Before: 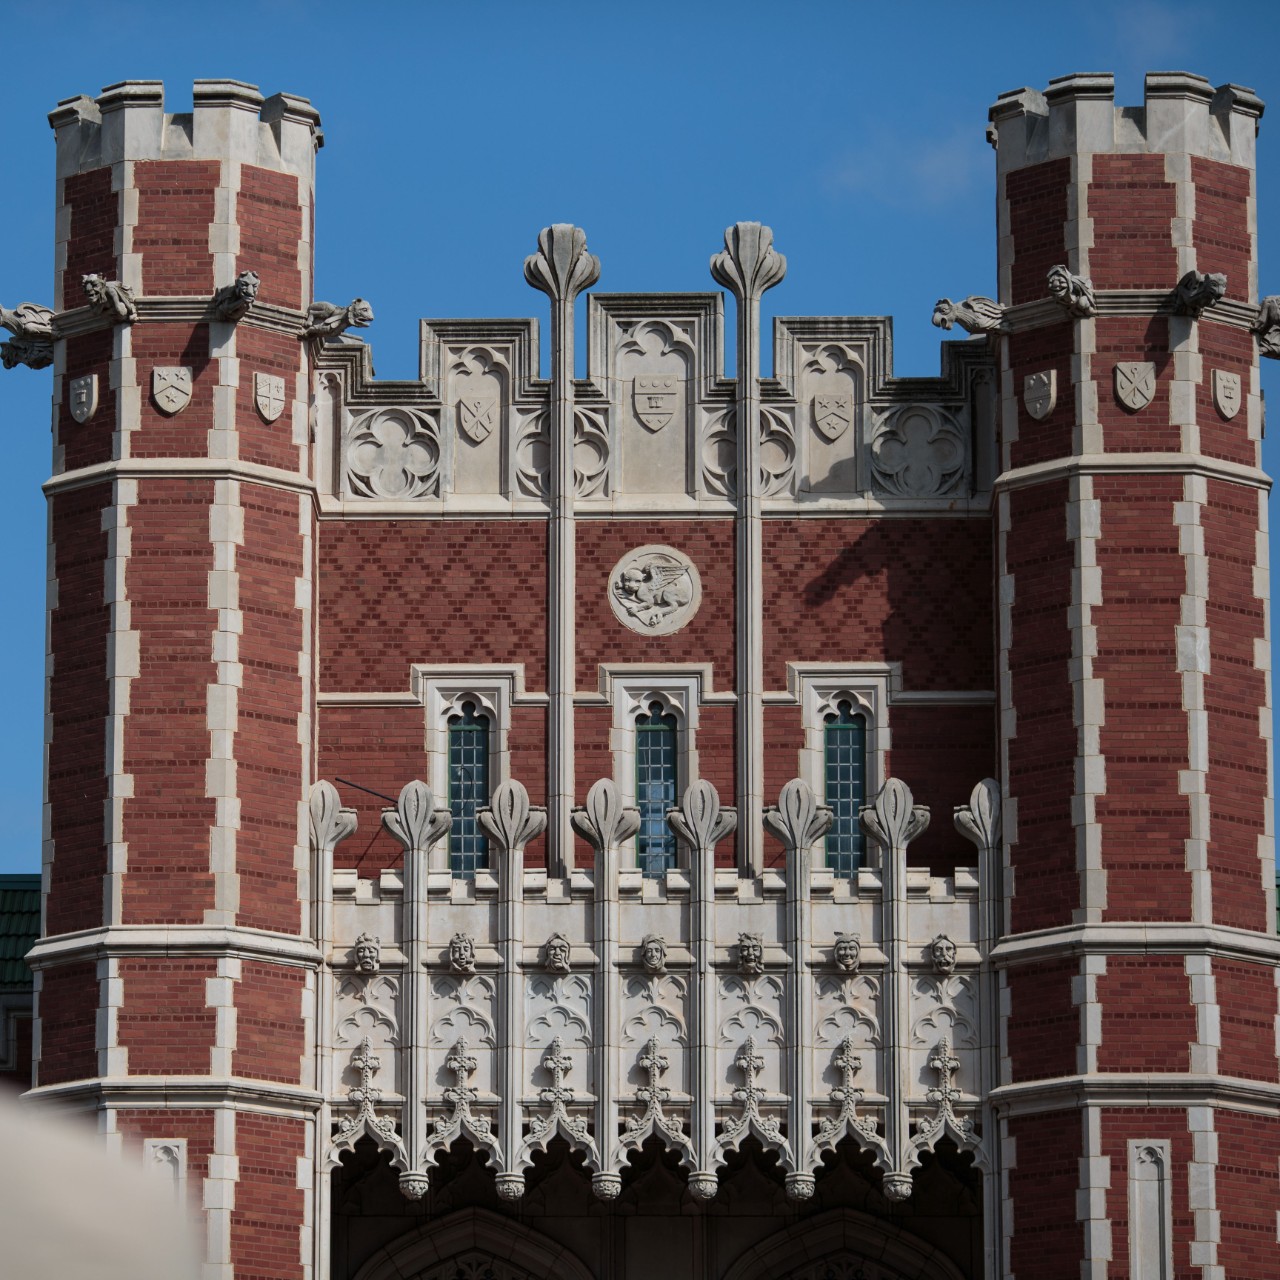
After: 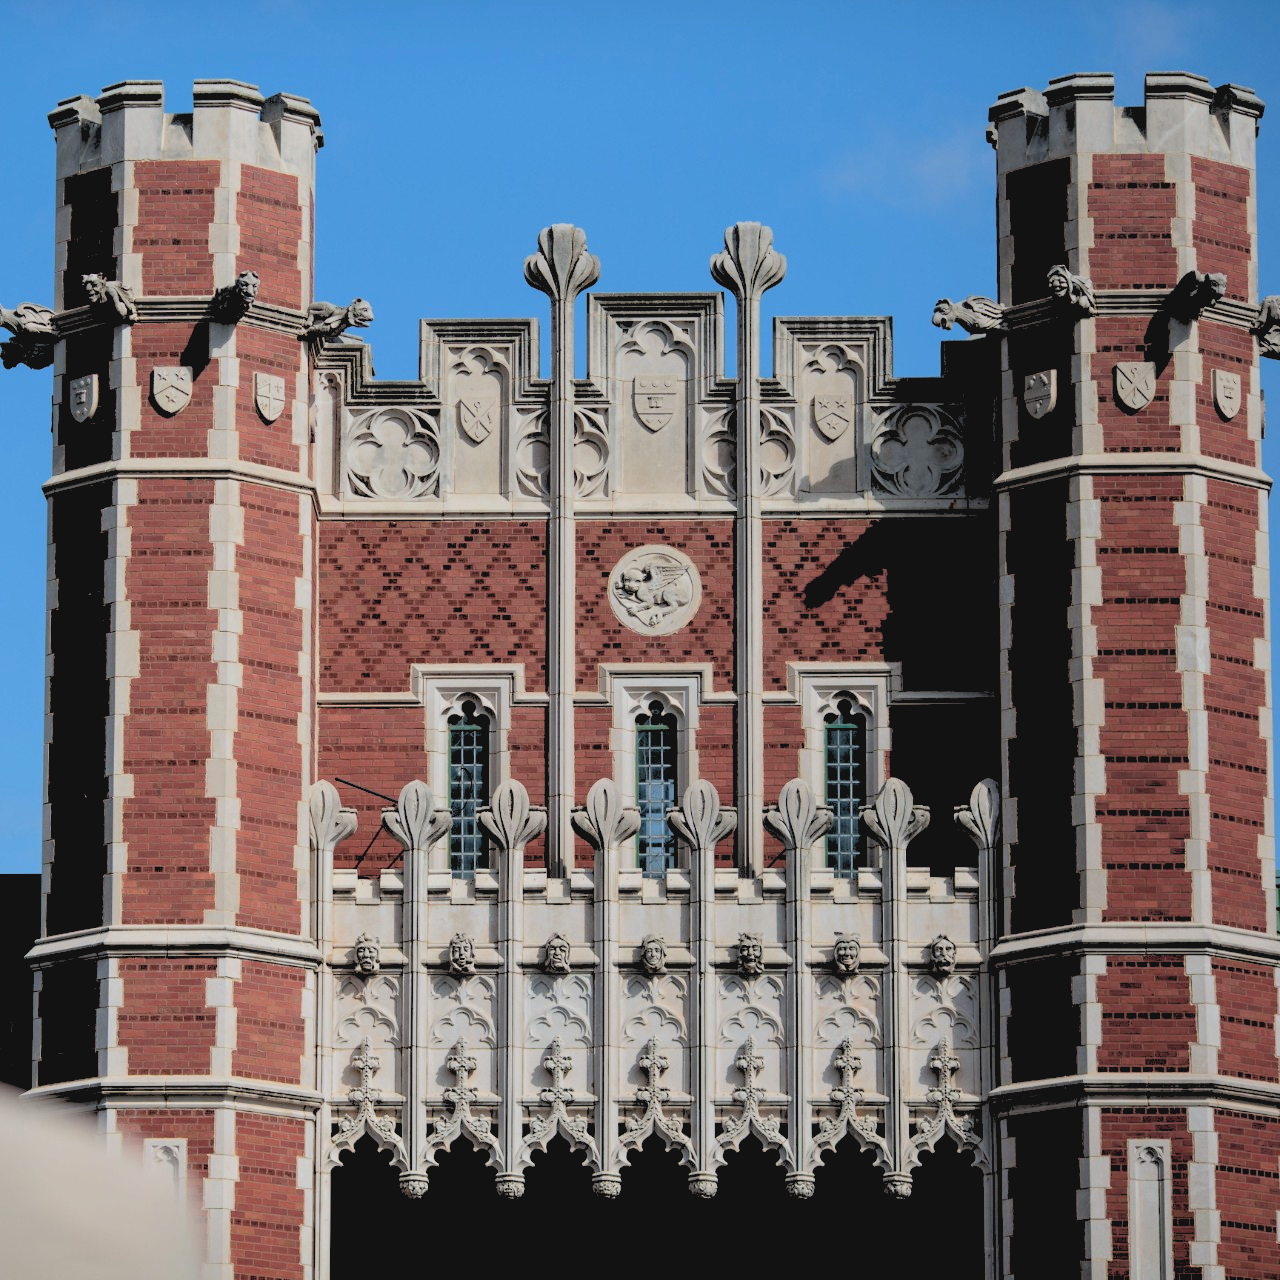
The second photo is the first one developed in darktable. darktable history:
contrast brightness saturation: contrast -0.11
rgb levels: levels [[0.027, 0.429, 0.996], [0, 0.5, 1], [0, 0.5, 1]]
